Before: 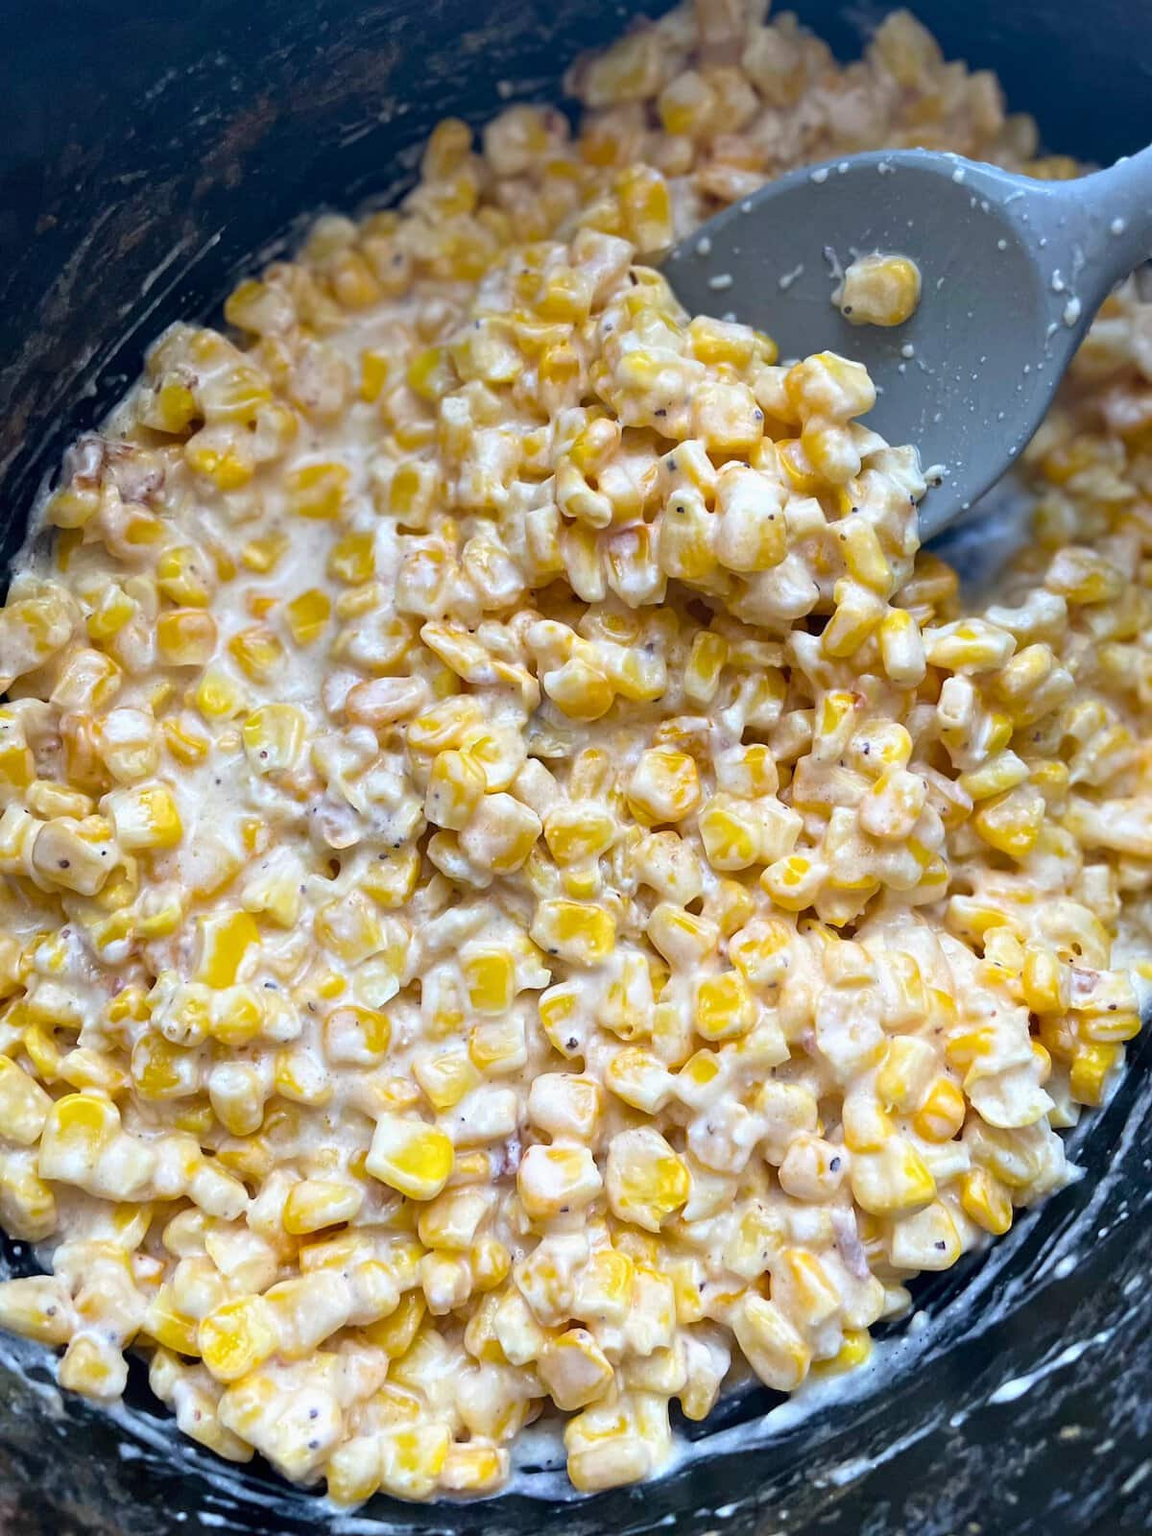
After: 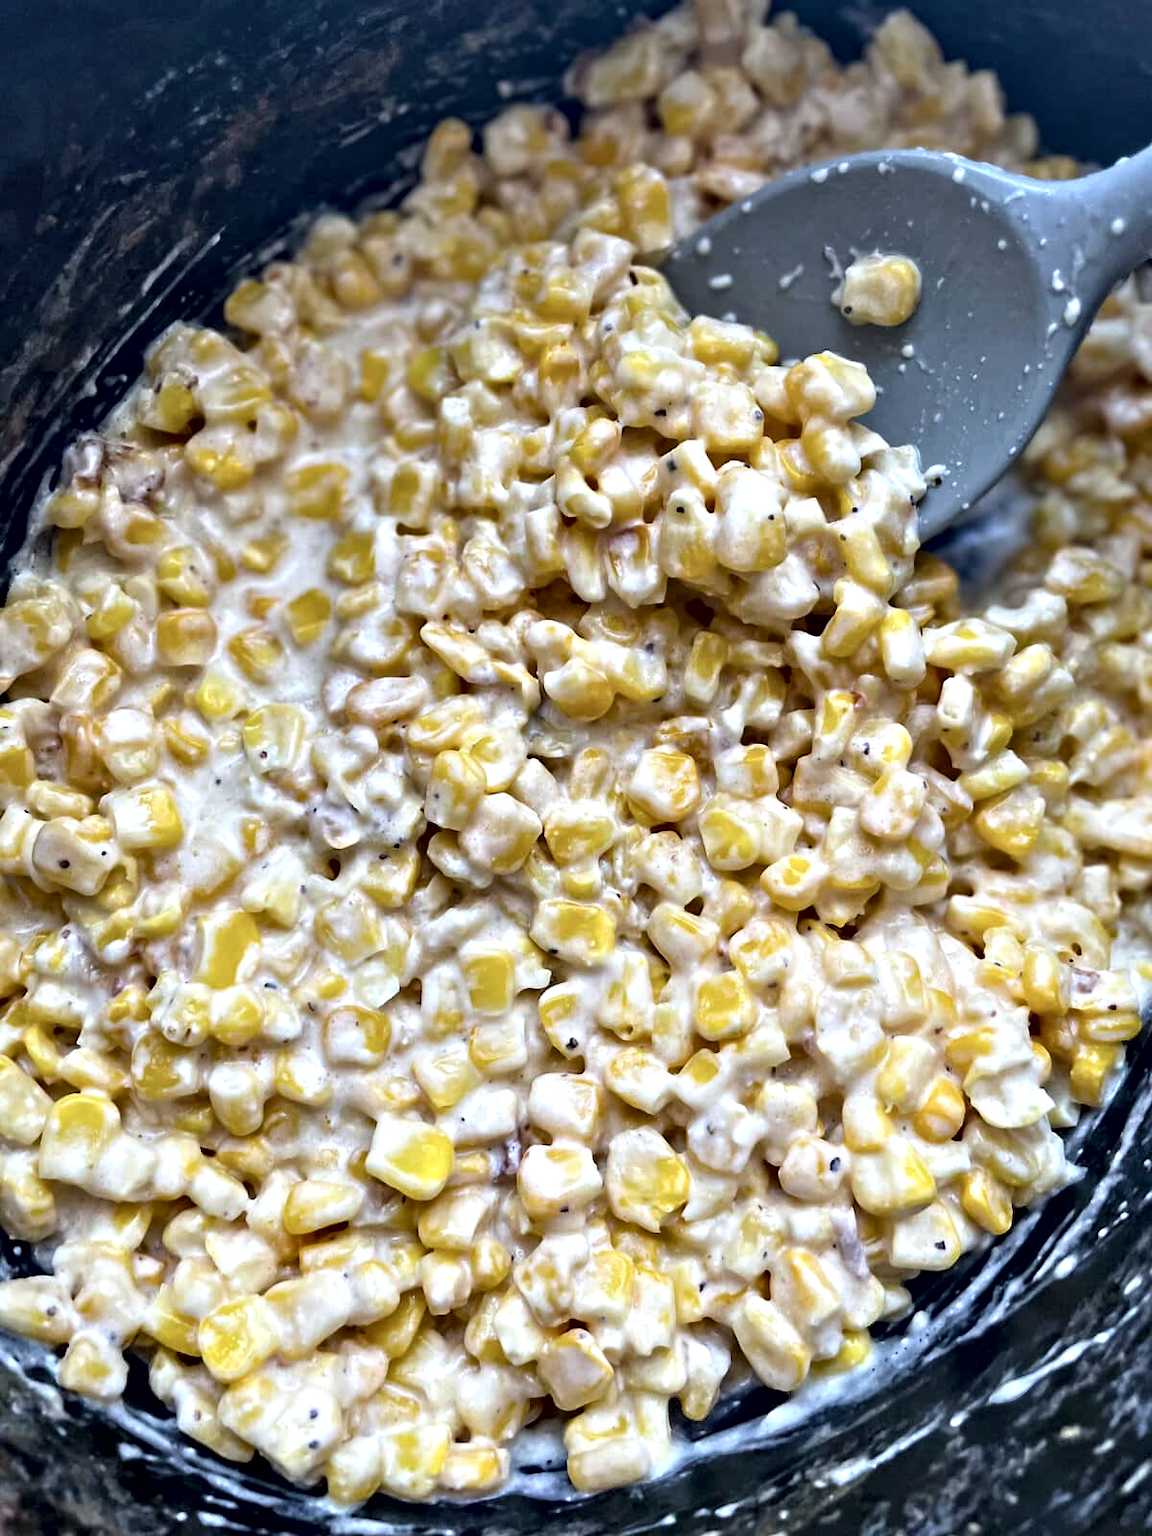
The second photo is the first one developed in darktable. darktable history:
white balance: red 0.974, blue 1.044
contrast brightness saturation: saturation -0.17
contrast equalizer: y [[0.511, 0.558, 0.631, 0.632, 0.559, 0.512], [0.5 ×6], [0.507, 0.559, 0.627, 0.644, 0.647, 0.647], [0 ×6], [0 ×6]]
